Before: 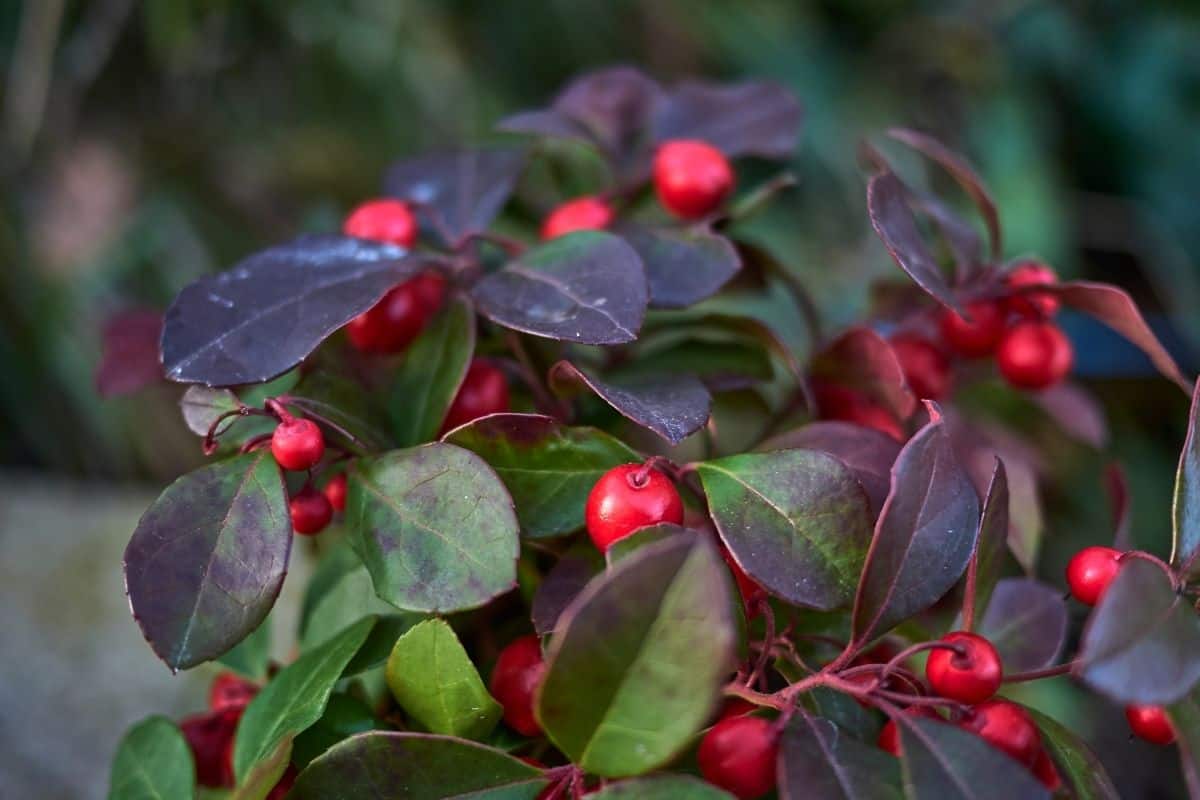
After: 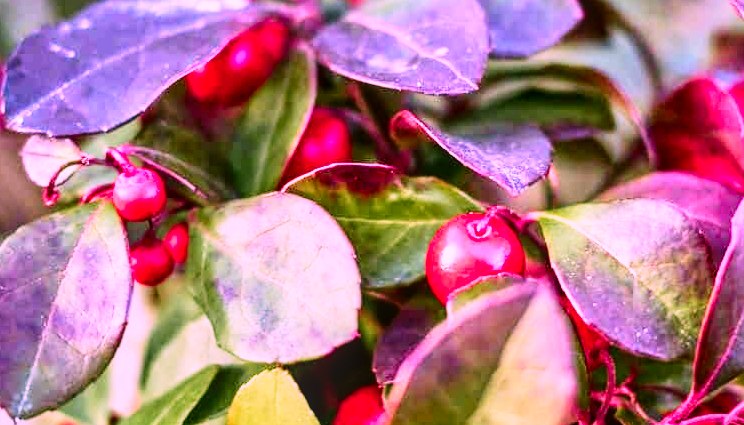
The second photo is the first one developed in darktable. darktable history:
color correction: highlights a* 19.5, highlights b* -11.53, saturation 1.69
tone curve: curves: ch0 [(0, 0.01) (0.052, 0.045) (0.136, 0.133) (0.29, 0.332) (0.453, 0.531) (0.676, 0.751) (0.89, 0.919) (1, 1)]; ch1 [(0, 0) (0.094, 0.081) (0.285, 0.299) (0.385, 0.403) (0.446, 0.443) (0.502, 0.5) (0.544, 0.552) (0.589, 0.612) (0.722, 0.728) (1, 1)]; ch2 [(0, 0) (0.257, 0.217) (0.43, 0.421) (0.498, 0.507) (0.531, 0.544) (0.56, 0.579) (0.625, 0.642) (1, 1)], color space Lab, independent channels, preserve colors none
exposure: black level correction 0.001, exposure 0.5 EV, compensate exposure bias true, compensate highlight preservation false
contrast brightness saturation: contrast -0.05, saturation -0.41
crop: left 13.312%, top 31.28%, right 24.627%, bottom 15.582%
local contrast: highlights 55%, shadows 52%, detail 130%, midtone range 0.452
base curve: curves: ch0 [(0, 0) (0.007, 0.004) (0.027, 0.03) (0.046, 0.07) (0.207, 0.54) (0.442, 0.872) (0.673, 0.972) (1, 1)], preserve colors none
